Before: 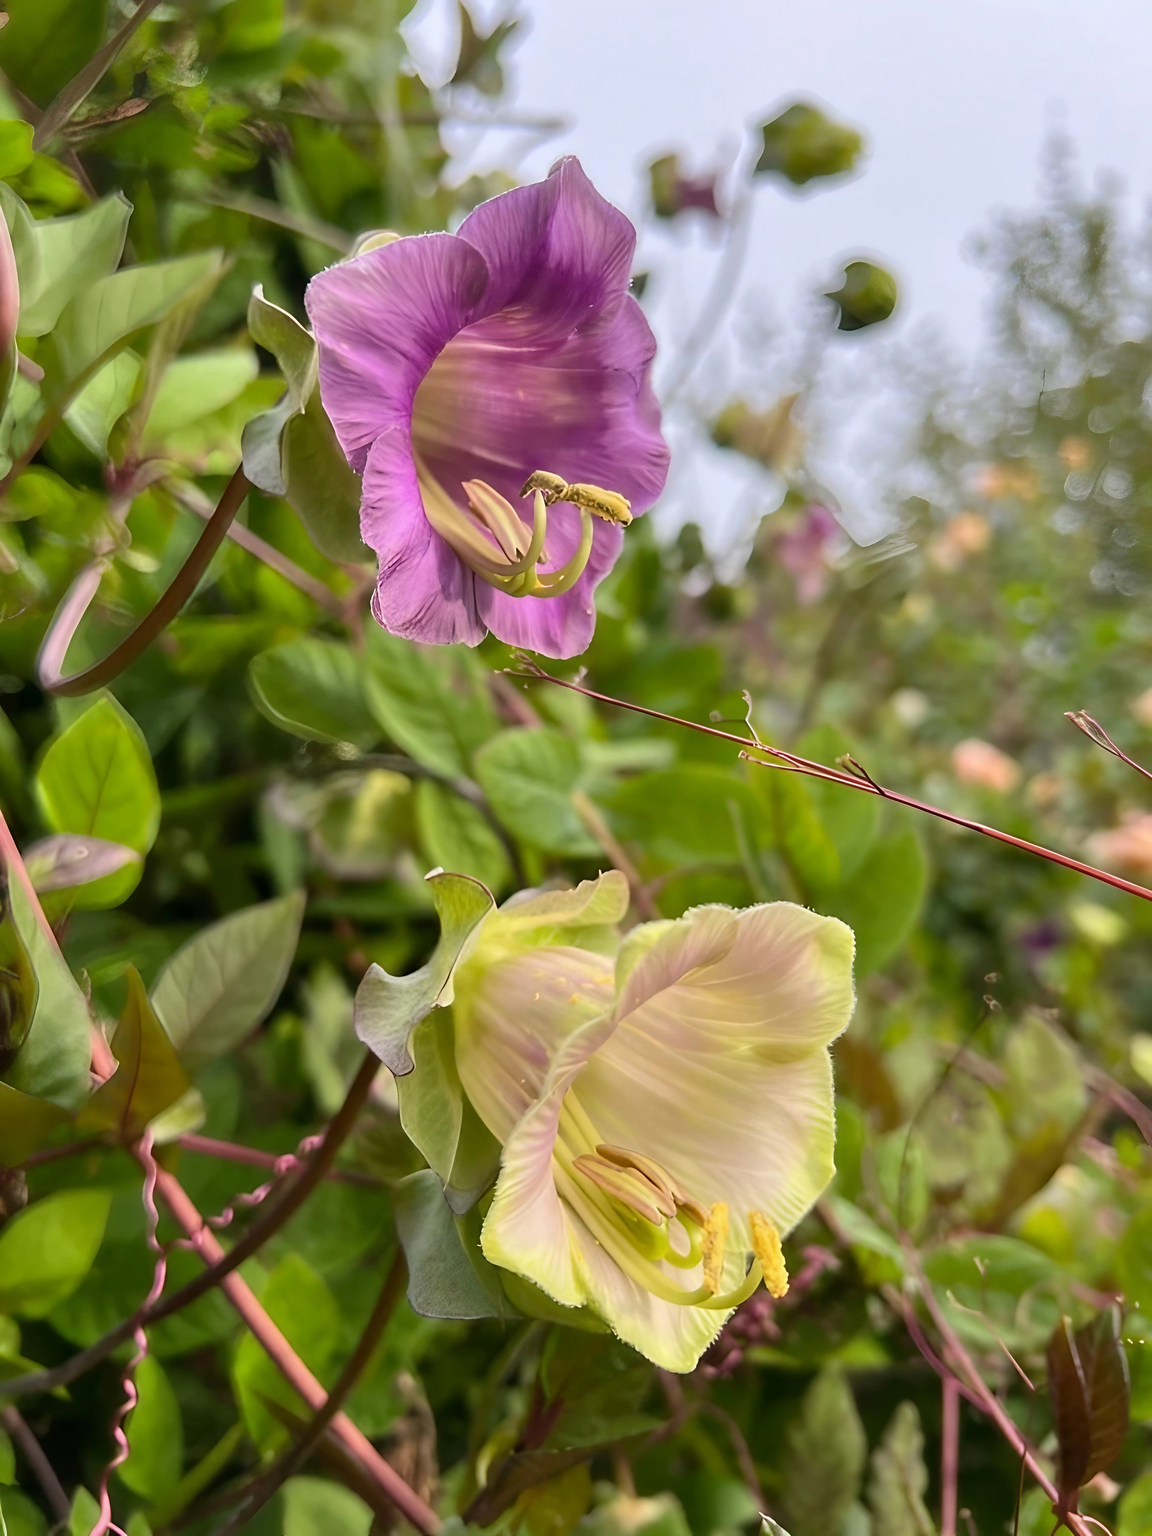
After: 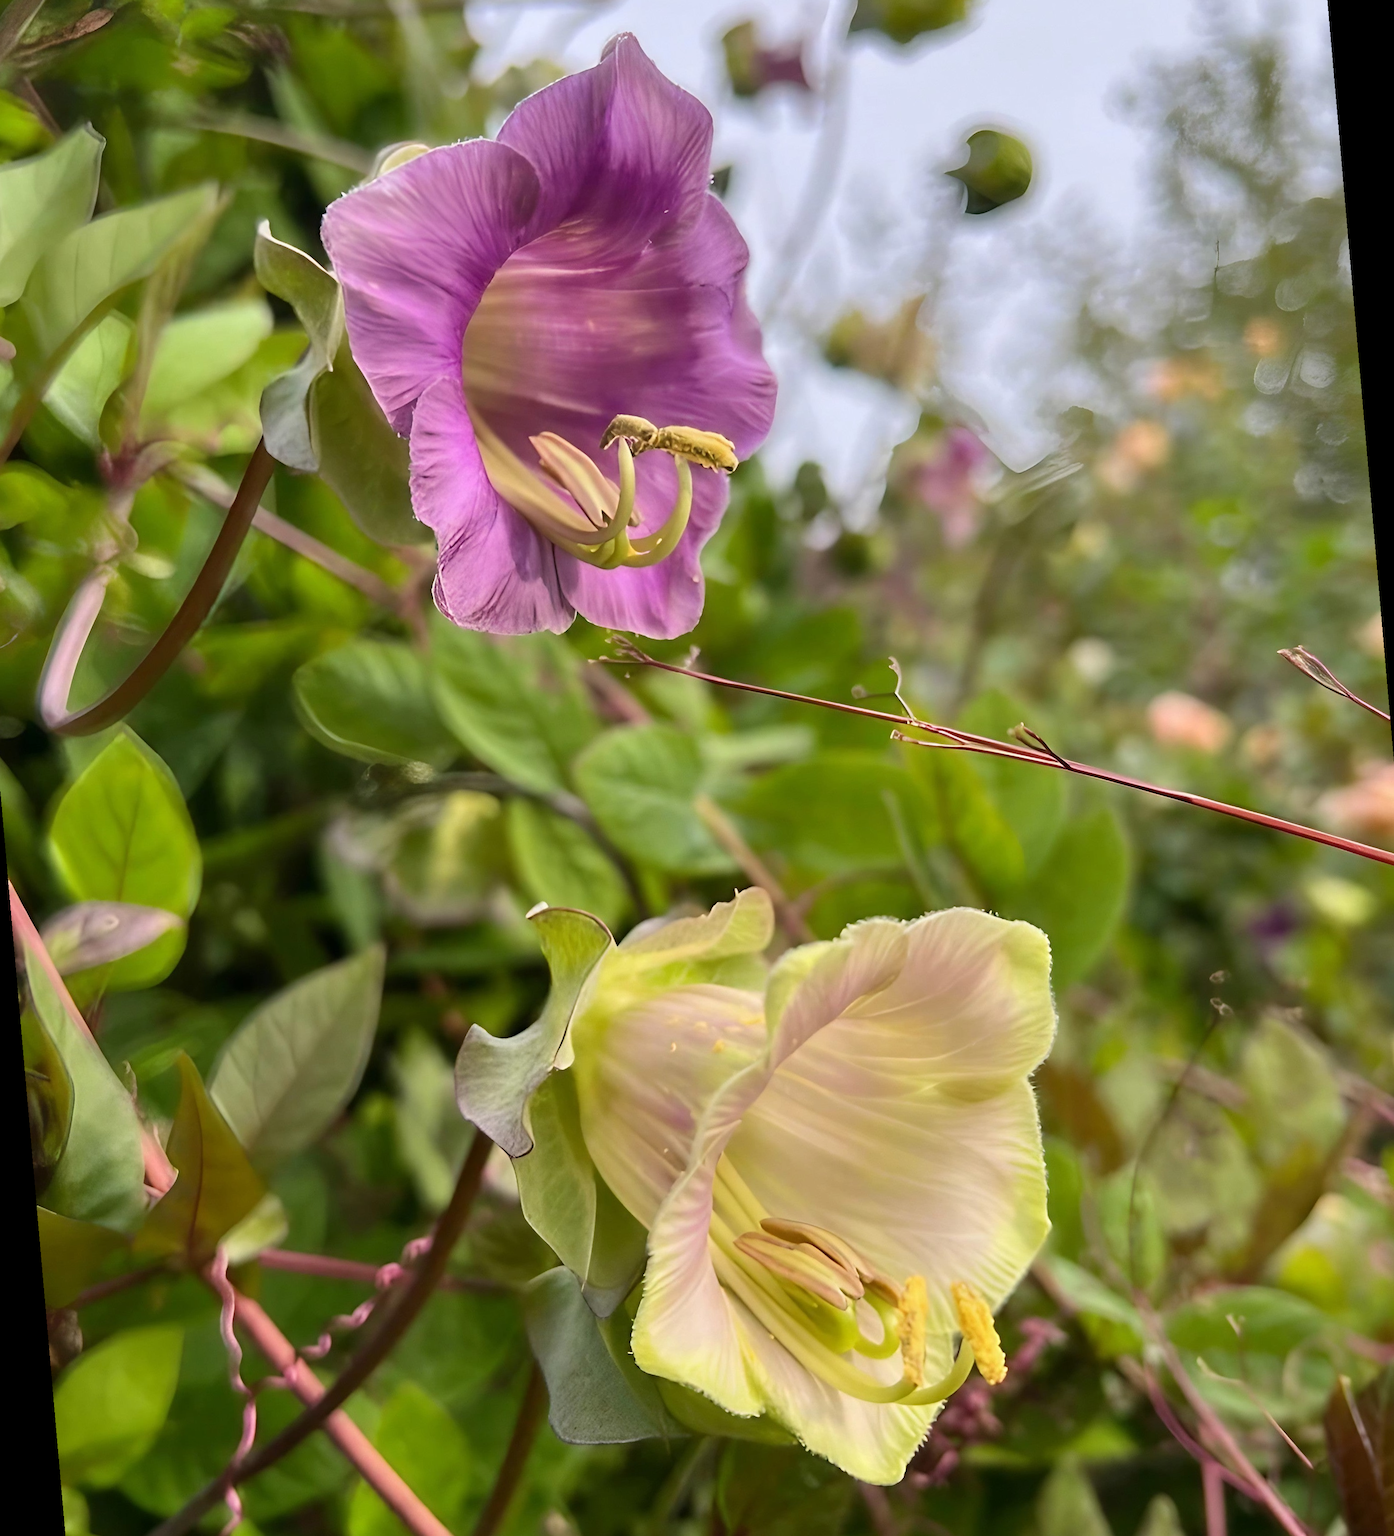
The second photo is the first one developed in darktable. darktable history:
rotate and perspective: rotation -5°, crop left 0.05, crop right 0.952, crop top 0.11, crop bottom 0.89
exposure: compensate exposure bias true, compensate highlight preservation false
